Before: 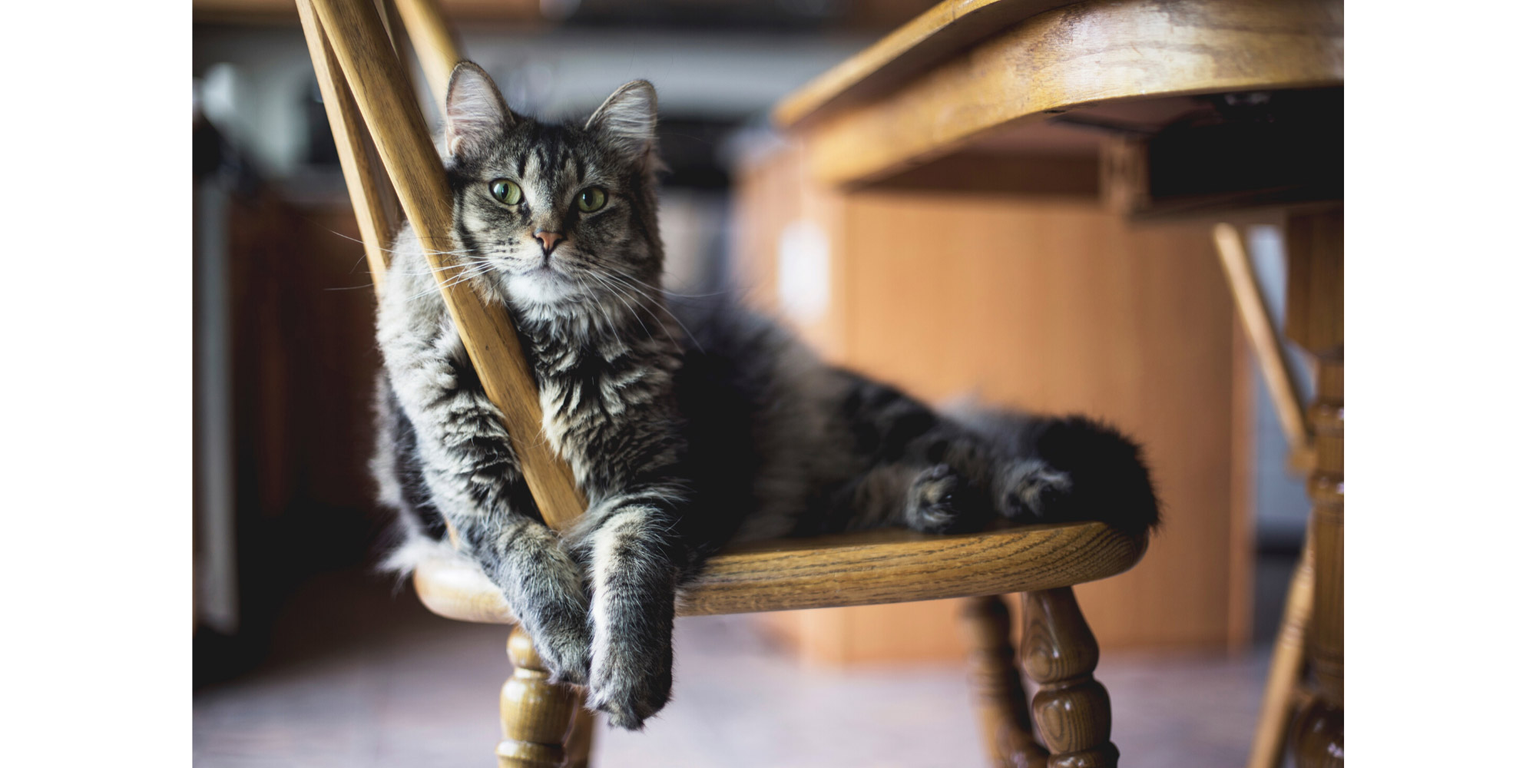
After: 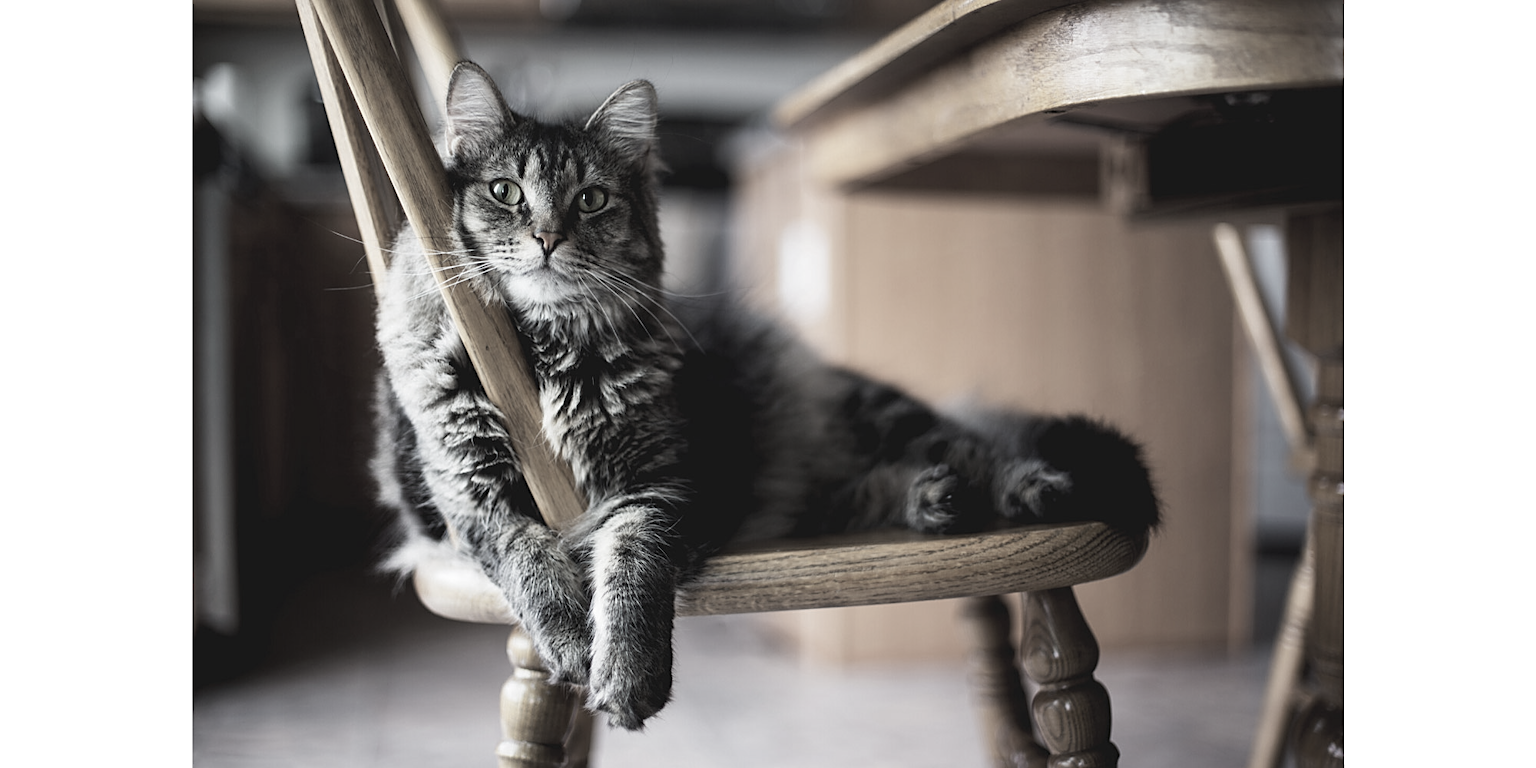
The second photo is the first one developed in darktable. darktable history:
sharpen: on, module defaults
color correction: saturation 0.3
